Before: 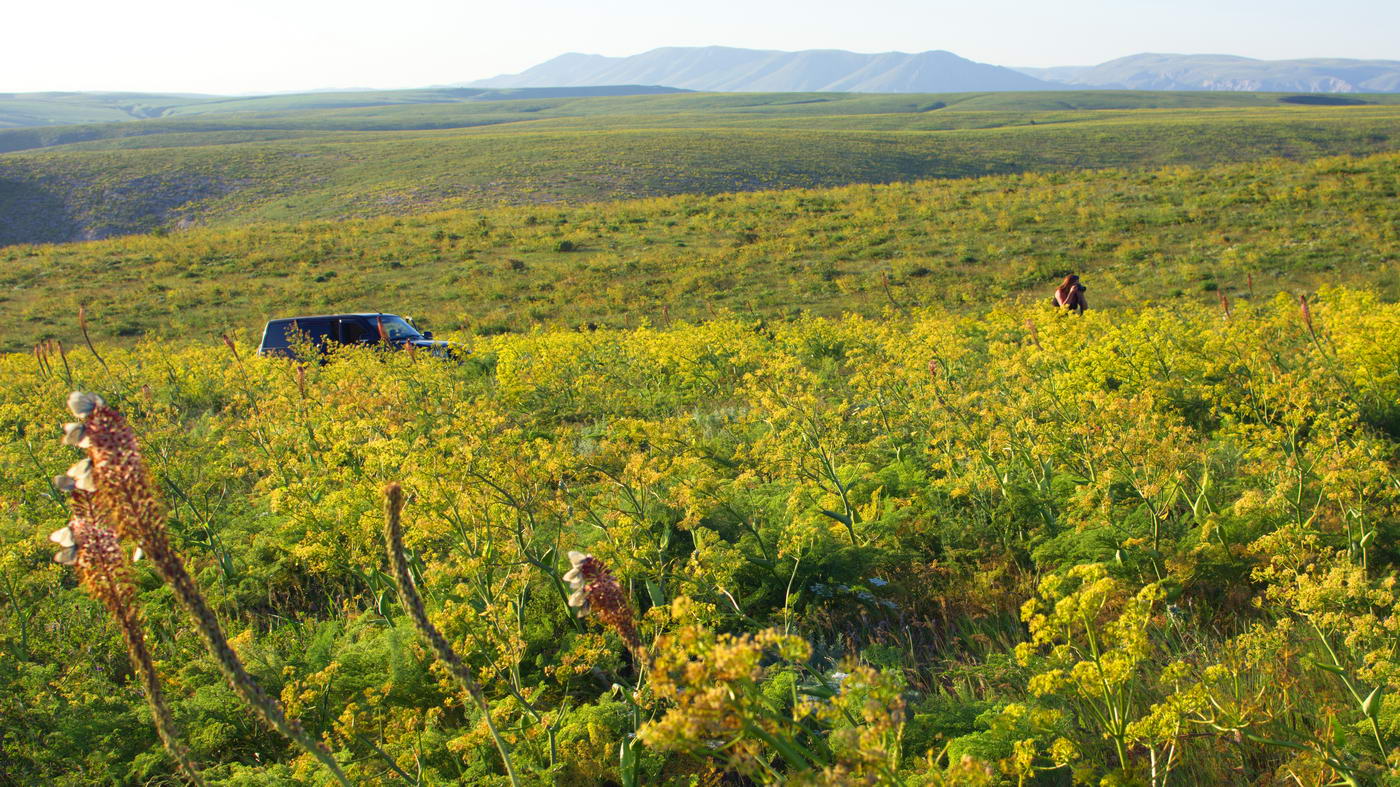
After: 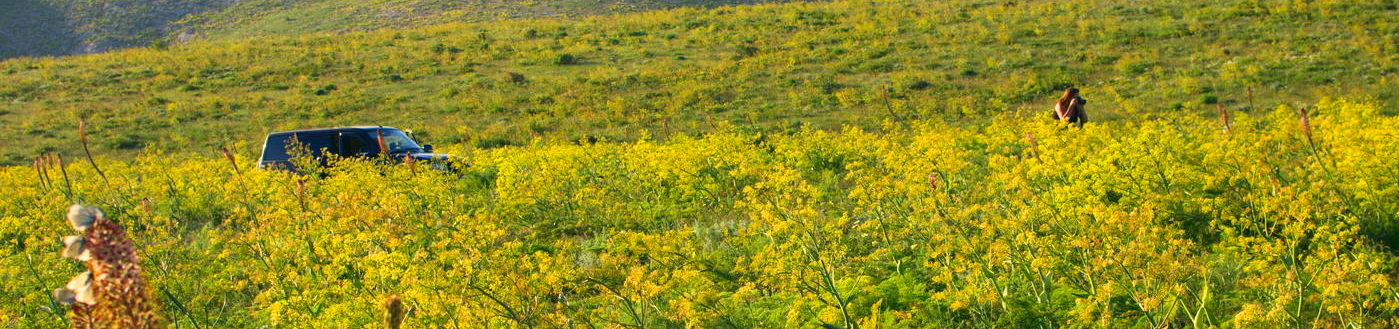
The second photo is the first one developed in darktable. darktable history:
crop and rotate: top 23.84%, bottom 34.294%
color correction: highlights a* 4.02, highlights b* 4.98, shadows a* -7.55, shadows b* 4.98
contrast brightness saturation: contrast 0.1, brightness 0.03, saturation 0.09
